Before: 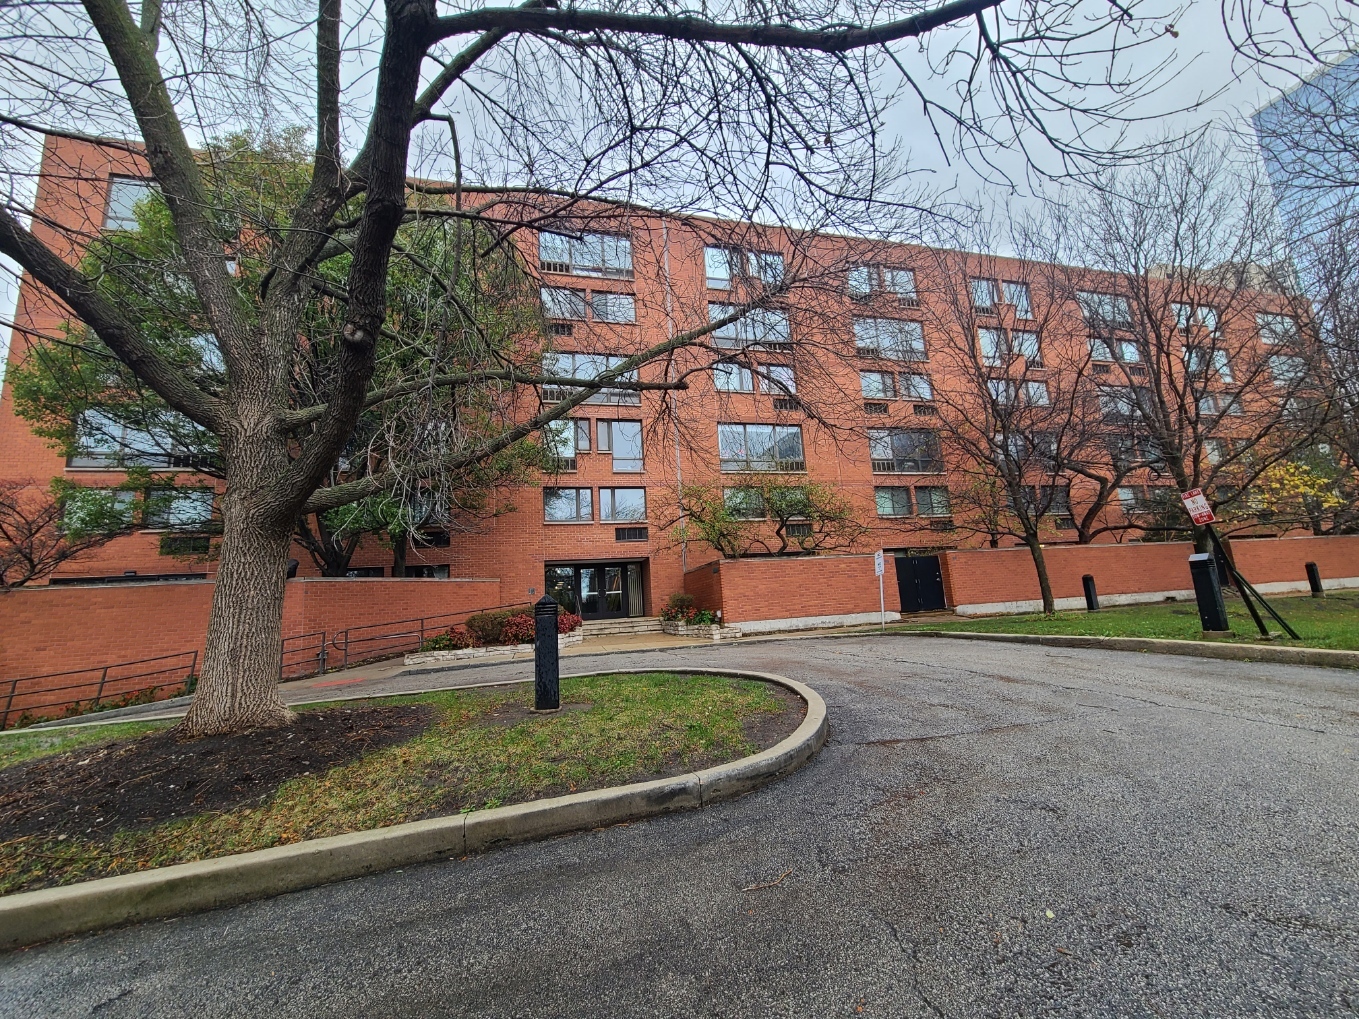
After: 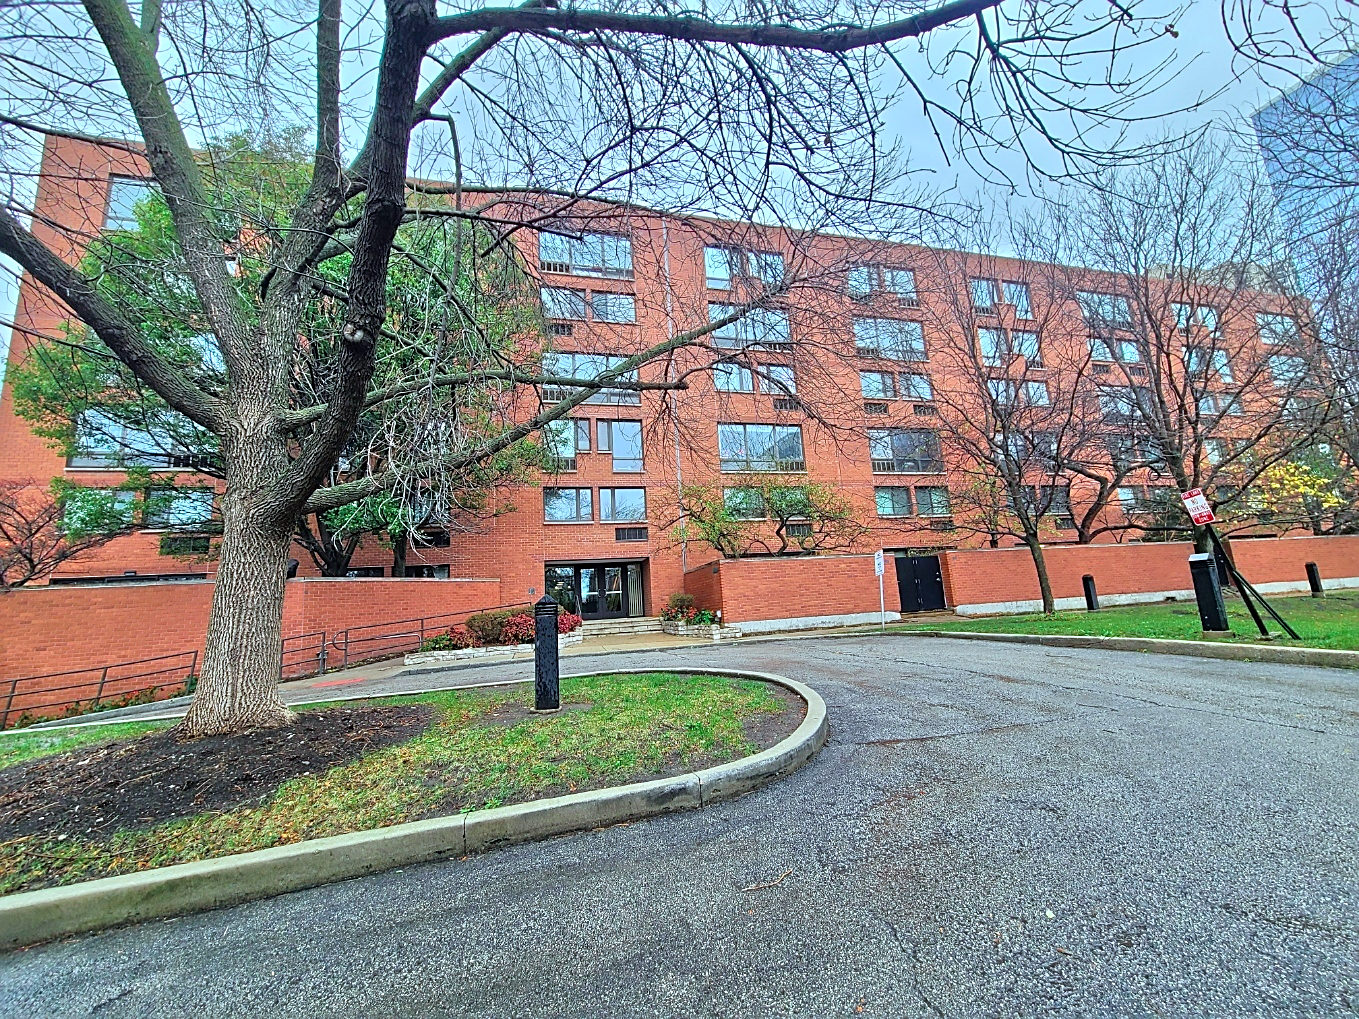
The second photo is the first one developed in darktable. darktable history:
sharpen: on, module defaults
color calibration: output R [0.948, 0.091, -0.04, 0], output G [-0.3, 1.384, -0.085, 0], output B [-0.108, 0.061, 1.08, 0], illuminant Planckian (black body), x 0.368, y 0.36, temperature 4274.95 K
tone equalizer: -7 EV 0.151 EV, -6 EV 0.566 EV, -5 EV 1.14 EV, -4 EV 1.3 EV, -3 EV 1.18 EV, -2 EV 0.6 EV, -1 EV 0.161 EV, mask exposure compensation -0.485 EV
